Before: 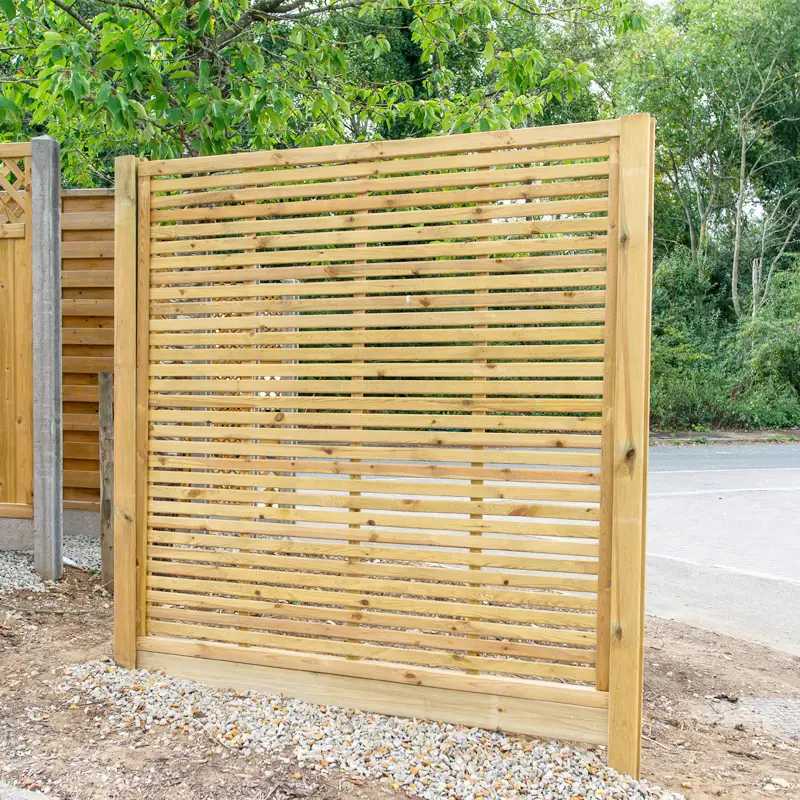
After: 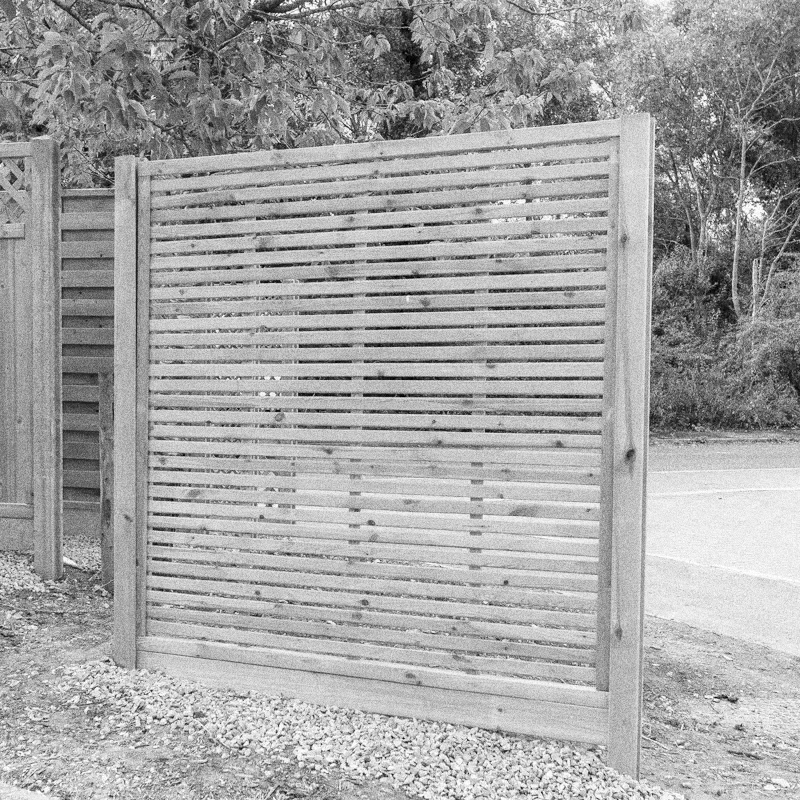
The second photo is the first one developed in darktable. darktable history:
grain: coarseness 14.49 ISO, strength 48.04%, mid-tones bias 35%
monochrome: size 1
